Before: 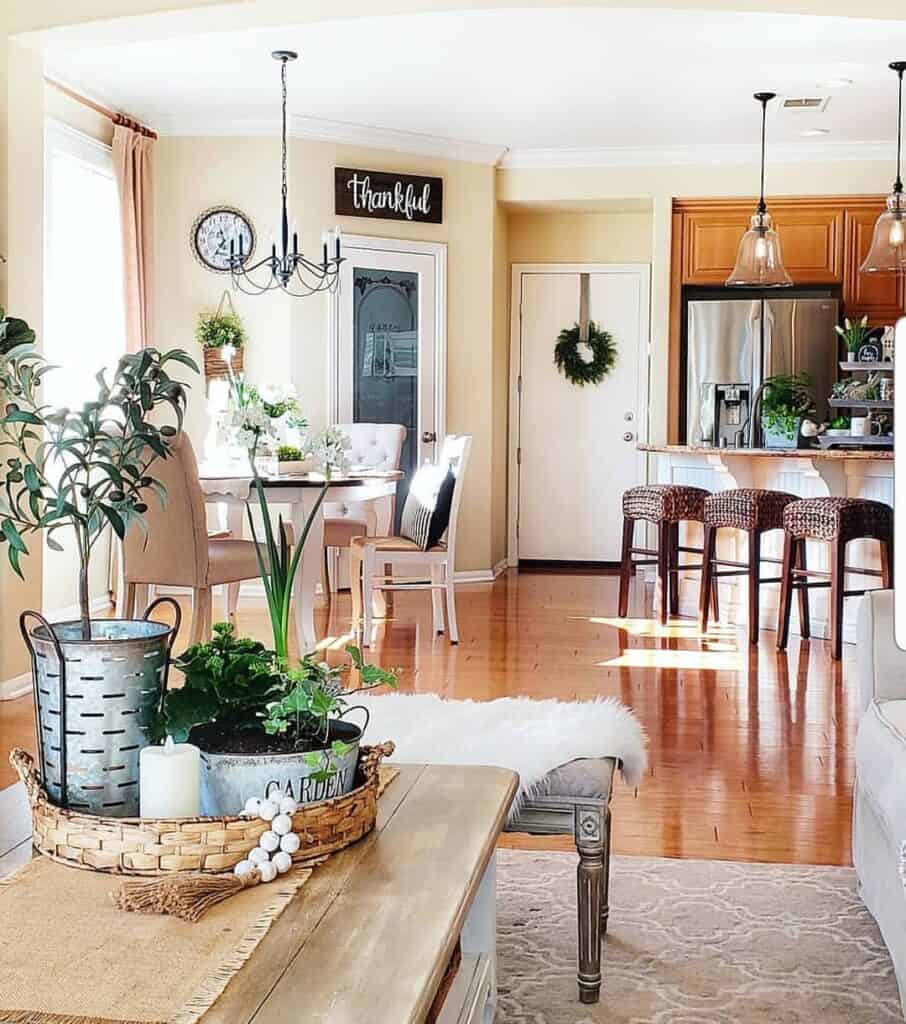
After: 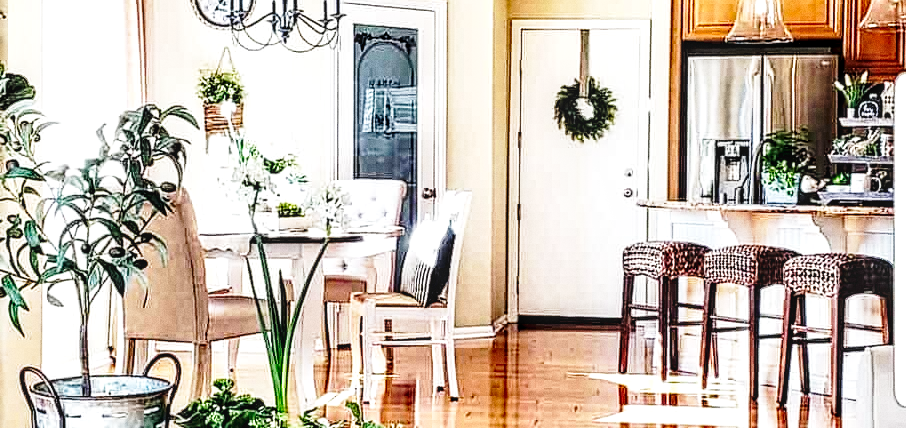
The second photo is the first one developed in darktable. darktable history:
tone equalizer: -8 EV -0.417 EV, -7 EV -0.389 EV, -6 EV -0.333 EV, -5 EV -0.222 EV, -3 EV 0.222 EV, -2 EV 0.333 EV, -1 EV 0.389 EV, +0 EV 0.417 EV, edges refinement/feathering 500, mask exposure compensation -1.57 EV, preserve details no
base curve: curves: ch0 [(0, 0) (0.028, 0.03) (0.121, 0.232) (0.46, 0.748) (0.859, 0.968) (1, 1)], preserve colors none
color contrast: green-magenta contrast 0.96
crop and rotate: top 23.84%, bottom 34.294%
shadows and highlights: shadows 30.86, highlights 0, soften with gaussian
local contrast: detail 130%
contrast equalizer: octaves 7, y [[0.5, 0.542, 0.583, 0.625, 0.667, 0.708], [0.5 ×6], [0.5 ×6], [0 ×6], [0 ×6]]
grain: on, module defaults
